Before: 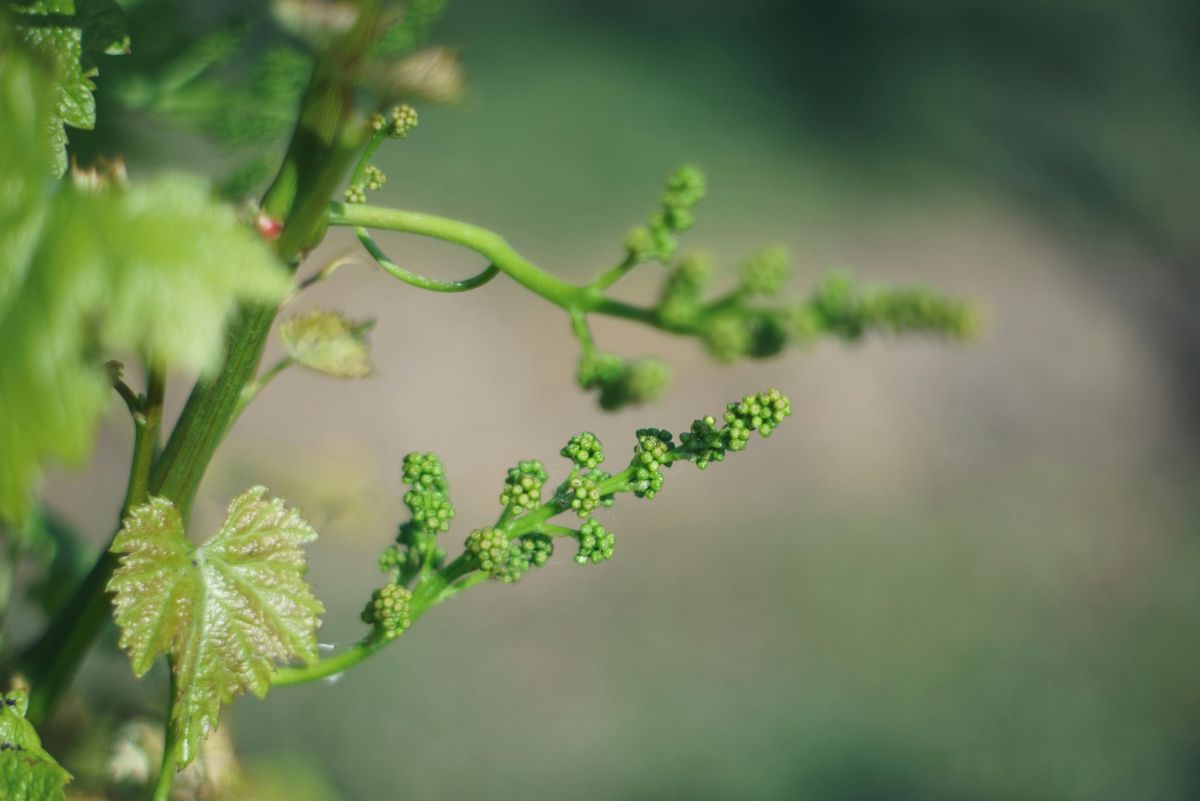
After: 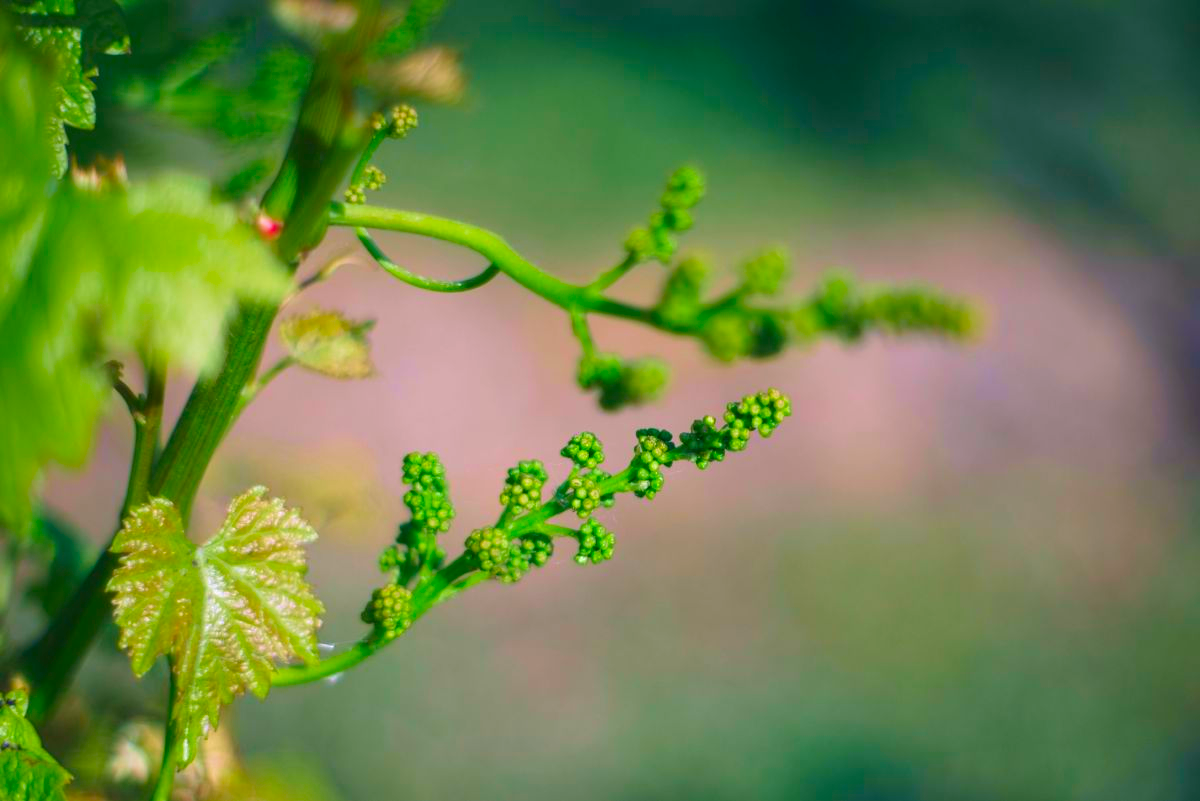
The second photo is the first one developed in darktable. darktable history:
white balance: red 1.066, blue 1.119
velvia: on, module defaults
color correction: saturation 1.8
